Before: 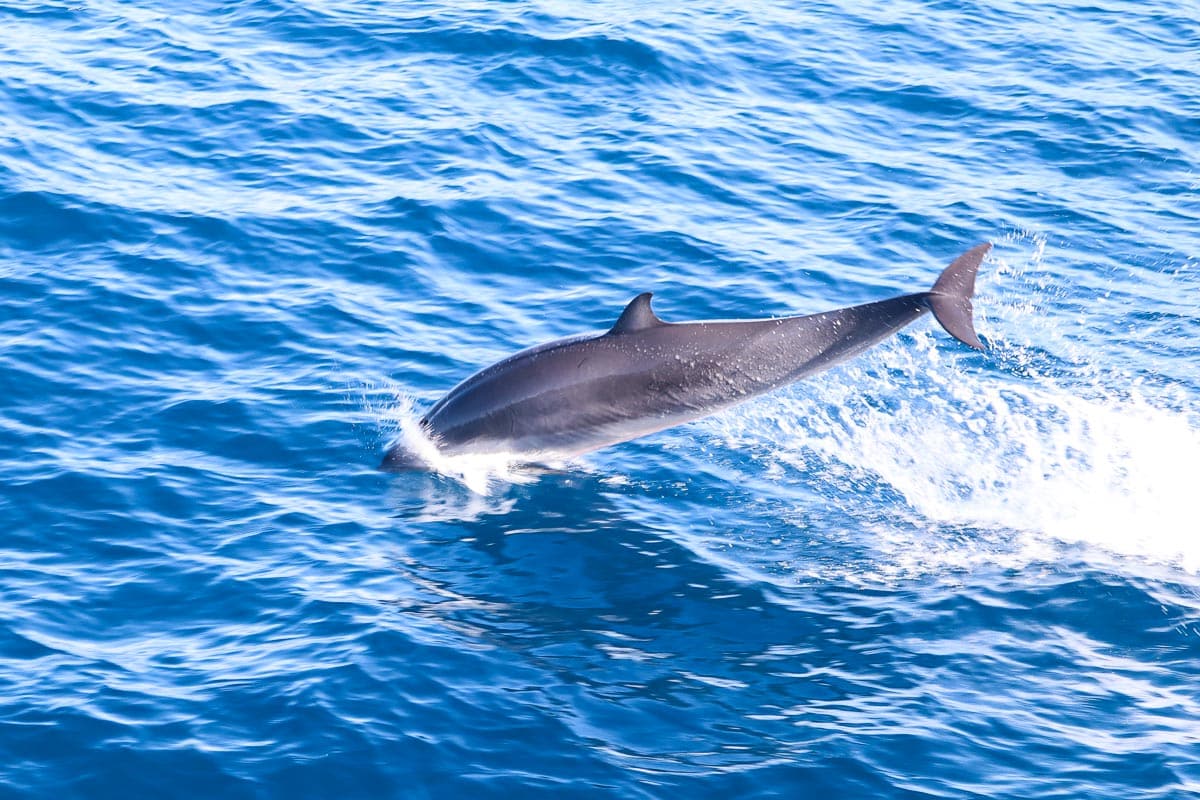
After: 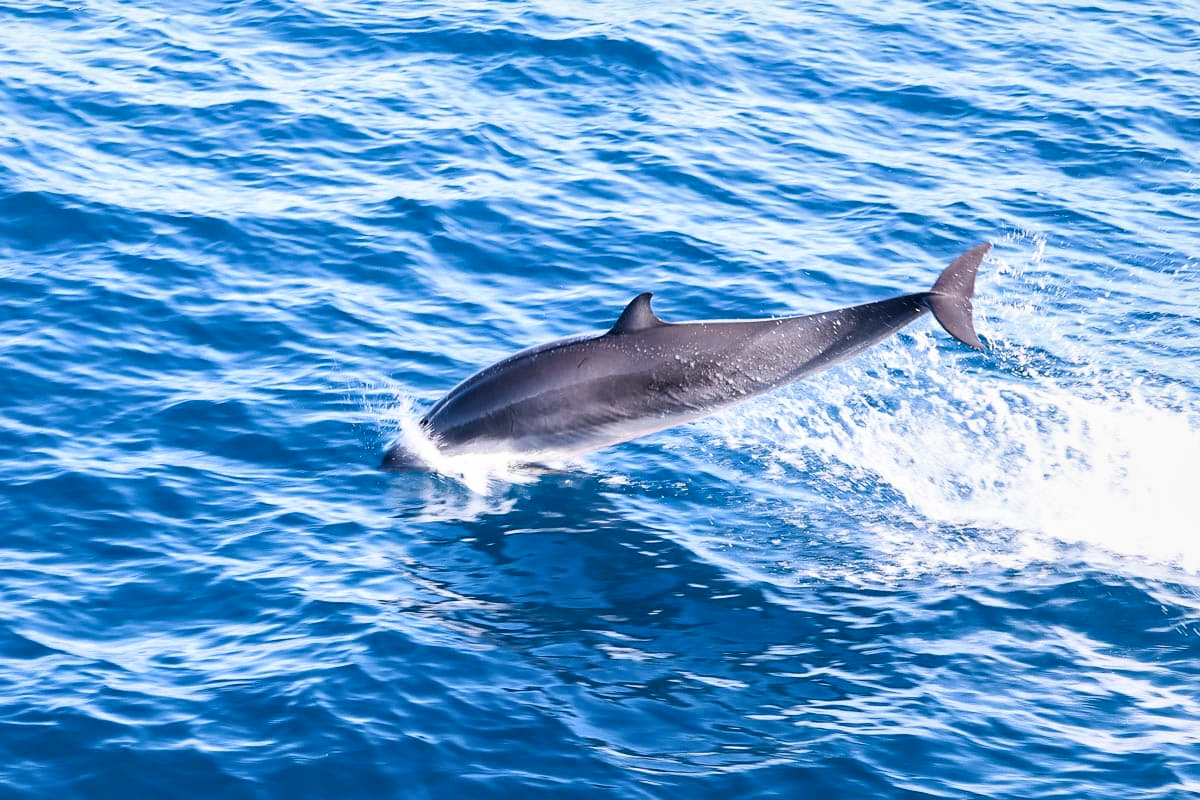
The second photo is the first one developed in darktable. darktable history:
local contrast: mode bilateral grid, contrast 26, coarseness 50, detail 122%, midtone range 0.2
filmic rgb: black relative exposure -4.9 EV, white relative exposure 2.84 EV, hardness 3.71
